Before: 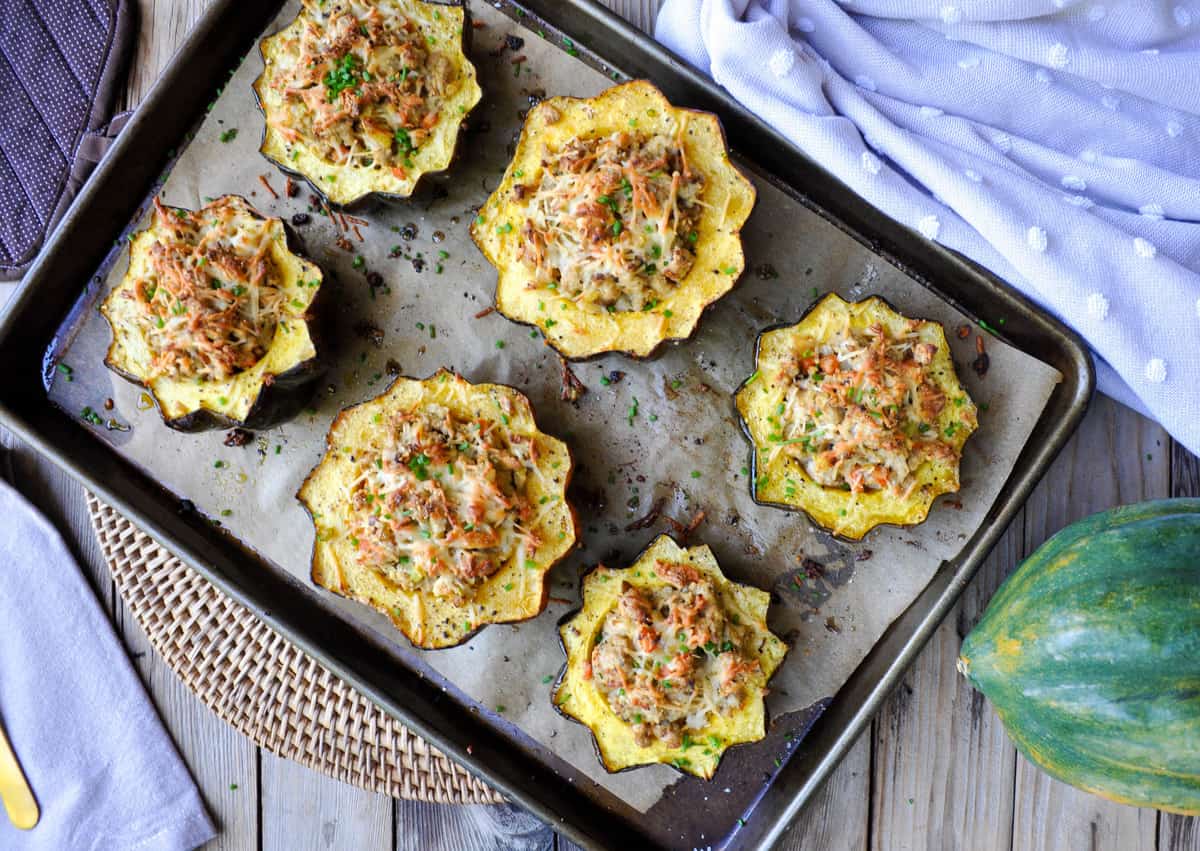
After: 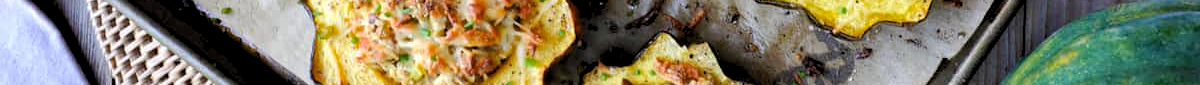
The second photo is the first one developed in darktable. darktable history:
crop and rotate: top 59.084%, bottom 30.916%
levels: levels [0.073, 0.497, 0.972]
haze removal: adaptive false
